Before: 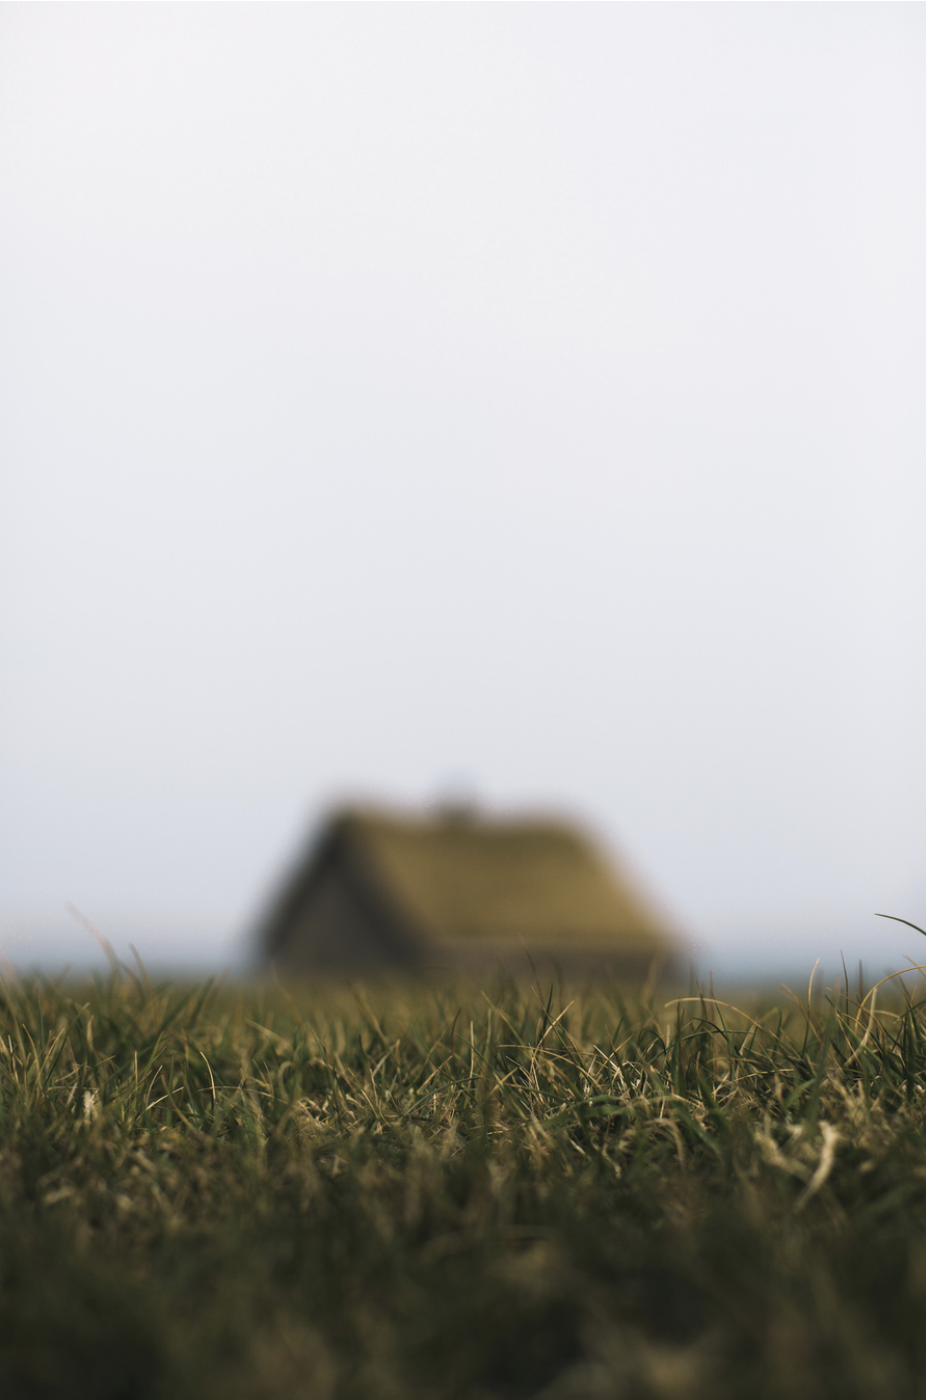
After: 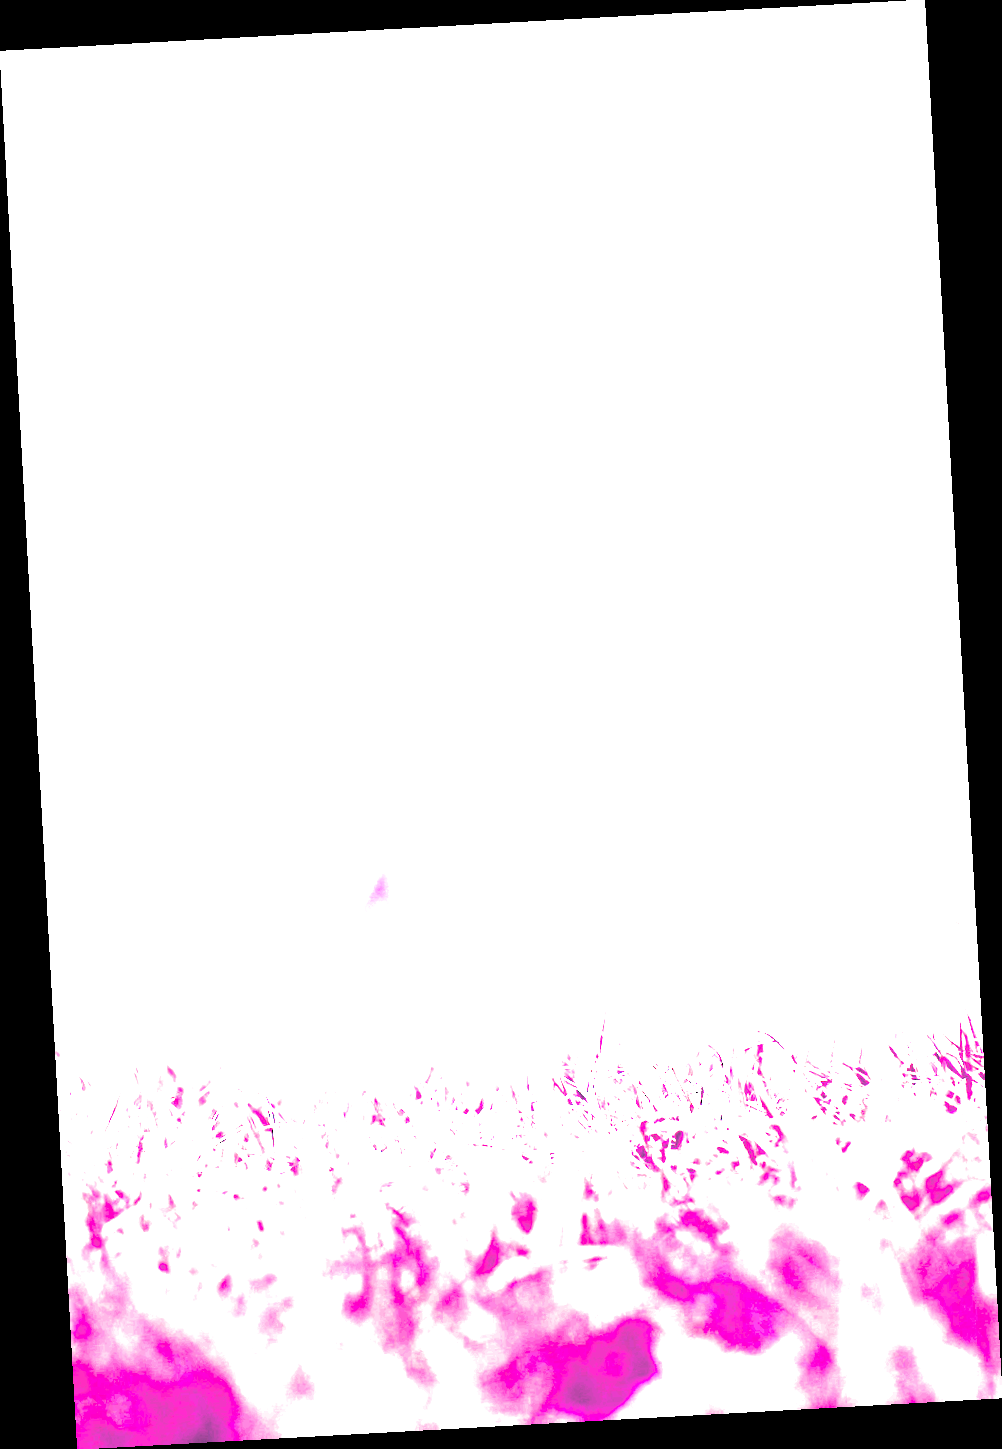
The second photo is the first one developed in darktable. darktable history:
split-toning: shadows › hue 266.4°, shadows › saturation 0.4, highlights › hue 61.2°, highlights › saturation 0.3, compress 0%
rotate and perspective: rotation -3.18°, automatic cropping off
white balance: red 8, blue 8
